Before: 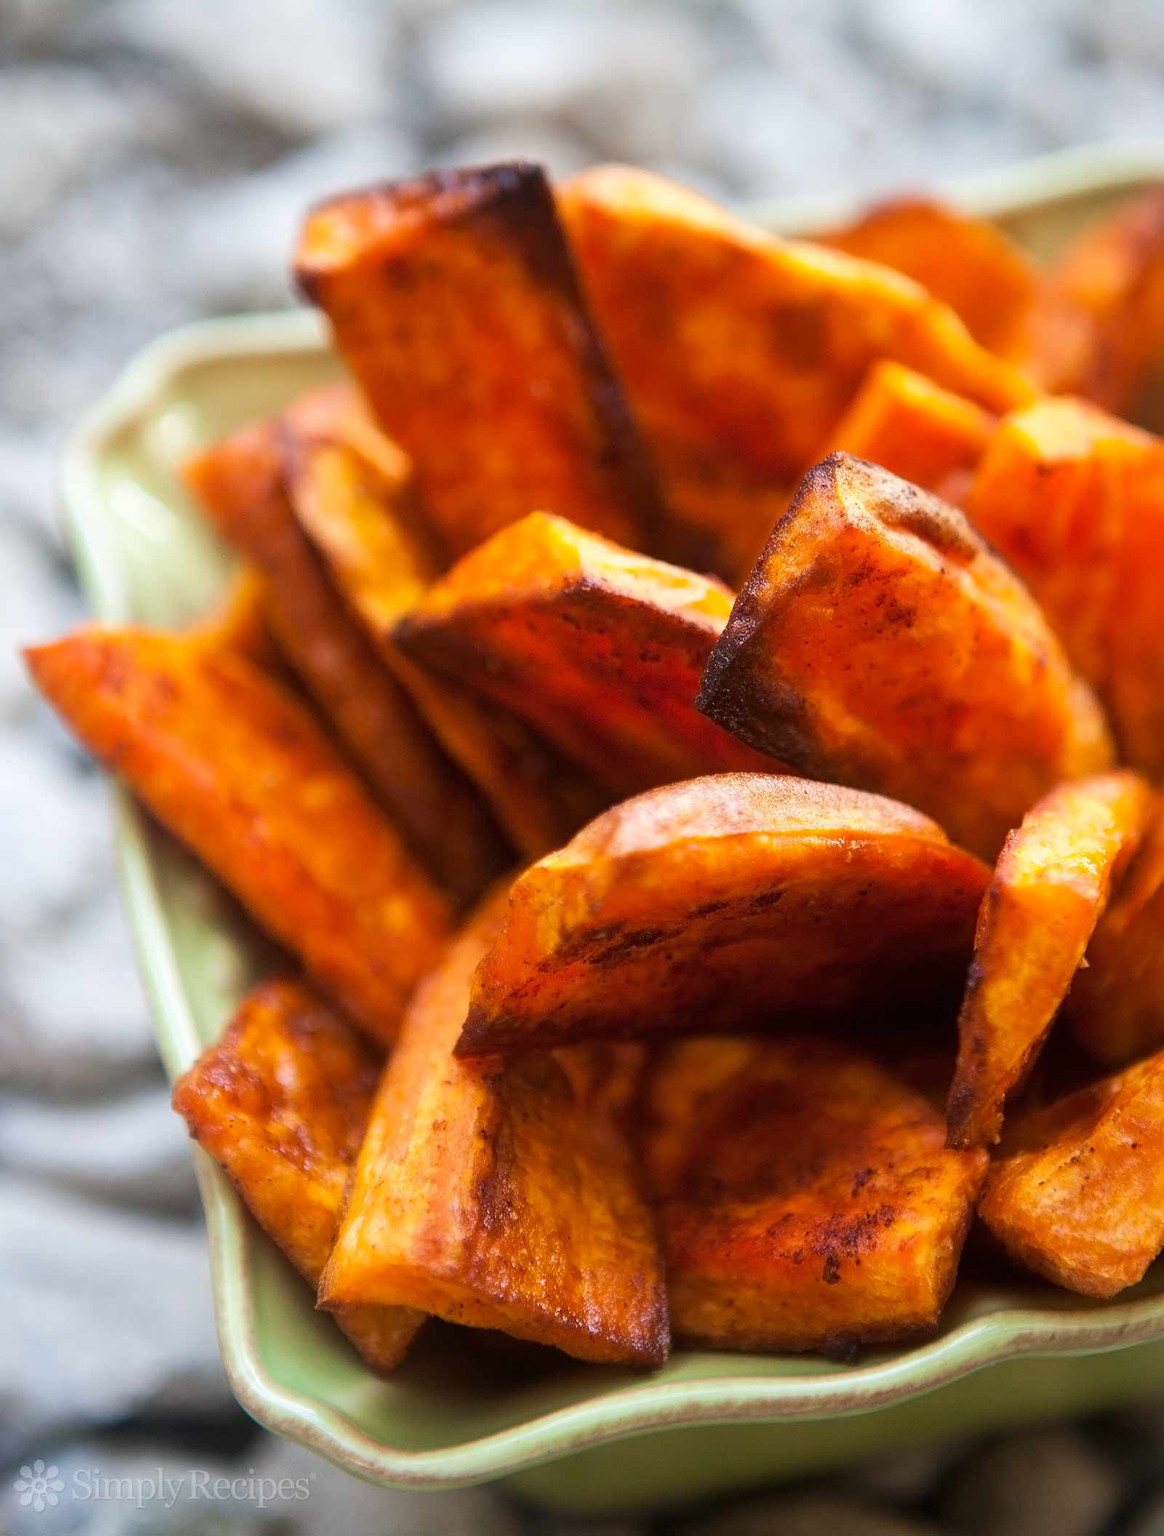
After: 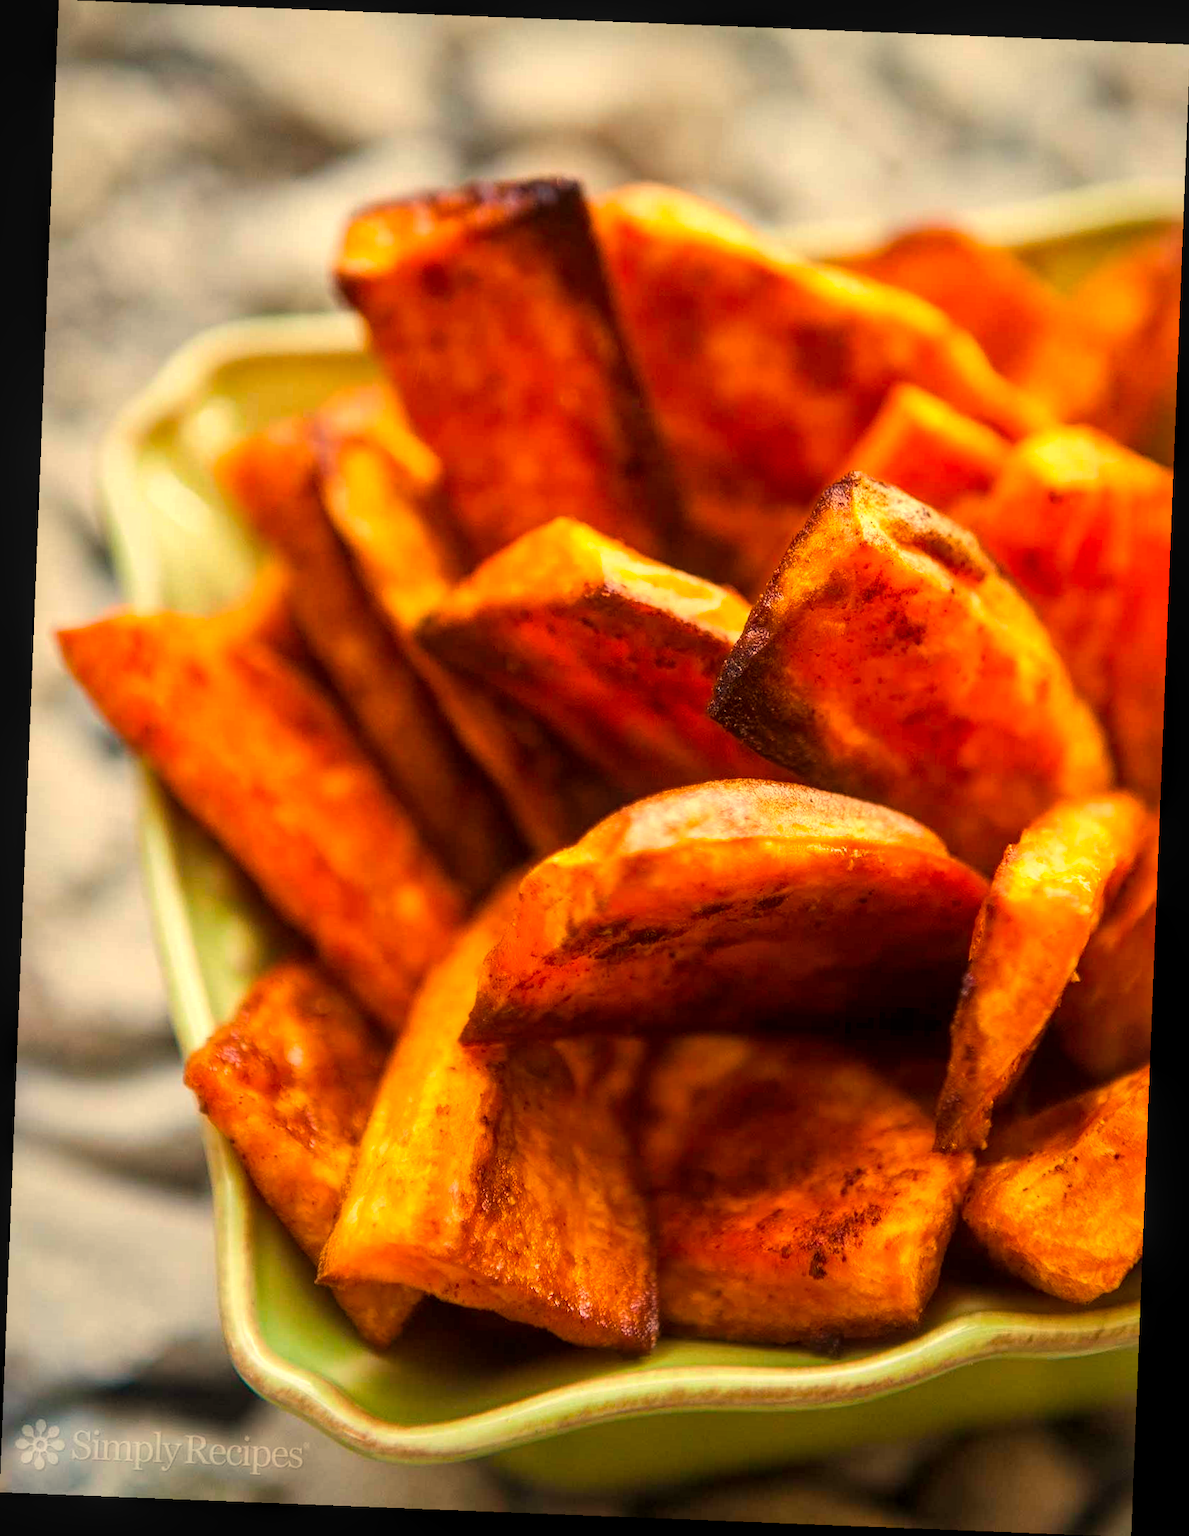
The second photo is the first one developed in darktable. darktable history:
white balance: red 1.123, blue 0.83
rotate and perspective: rotation 2.27°, automatic cropping off
local contrast: on, module defaults
color balance rgb: linear chroma grading › global chroma 33.4%
